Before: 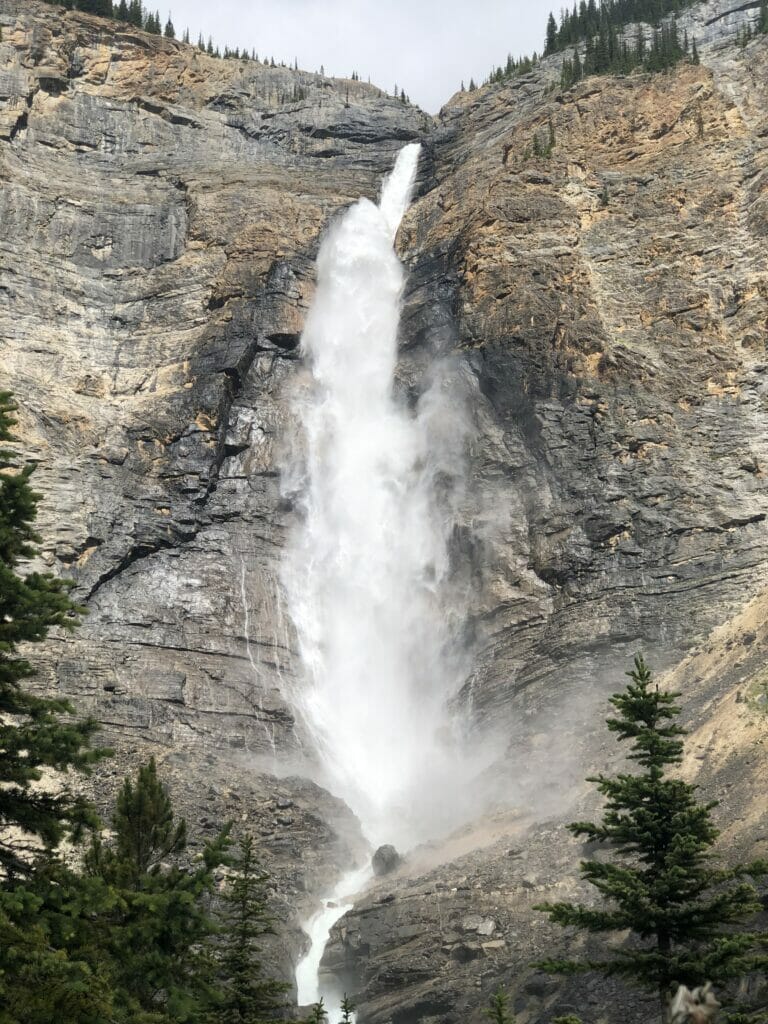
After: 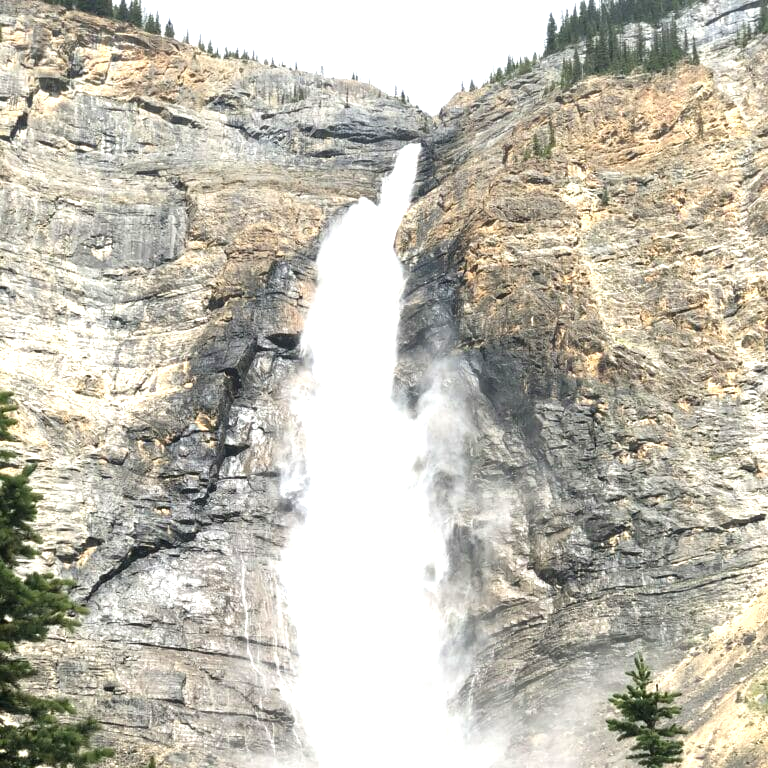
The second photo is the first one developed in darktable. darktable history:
crop: bottom 24.967%
exposure: black level correction 0, exposure 1 EV, compensate exposure bias true, compensate highlight preservation false
